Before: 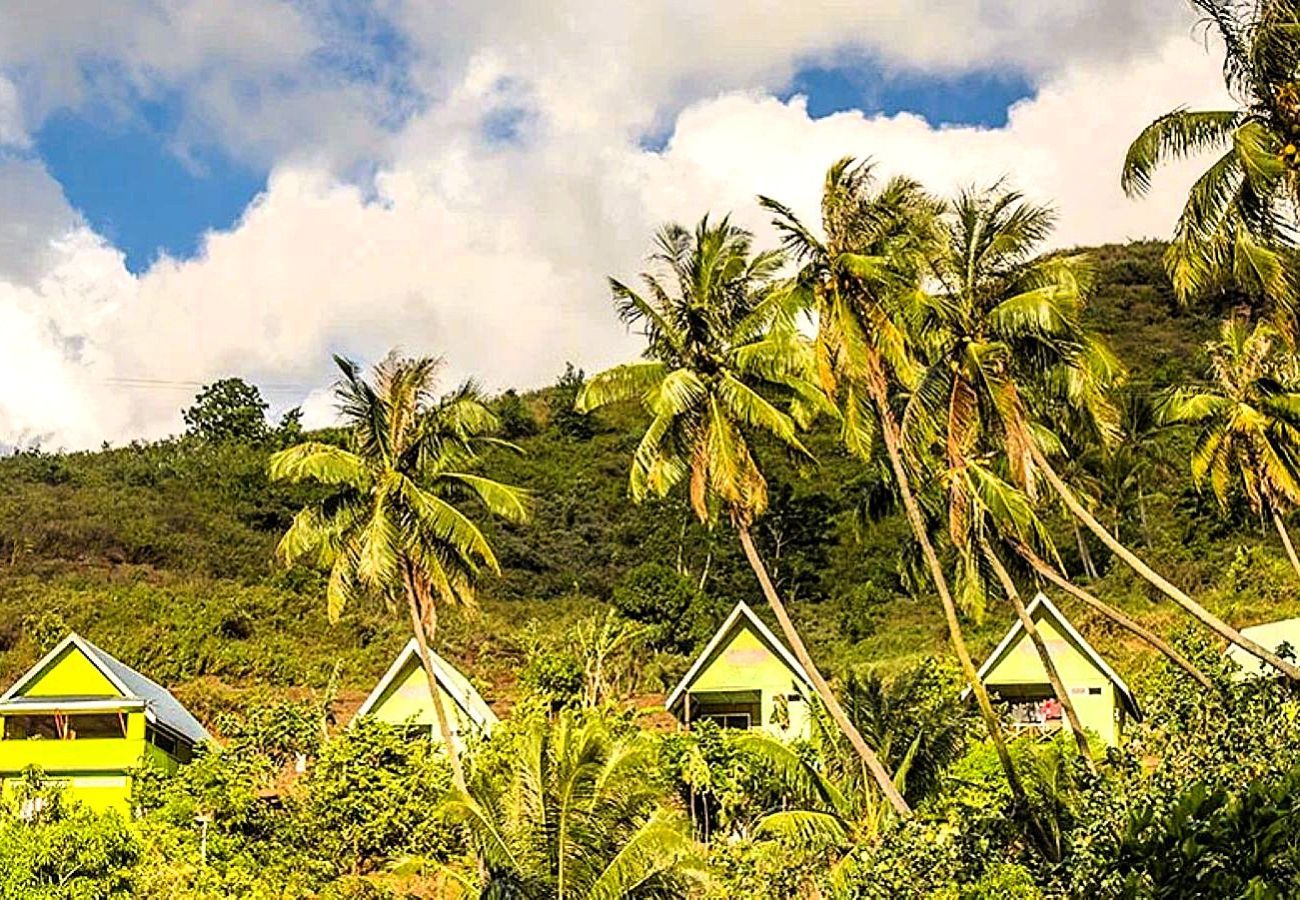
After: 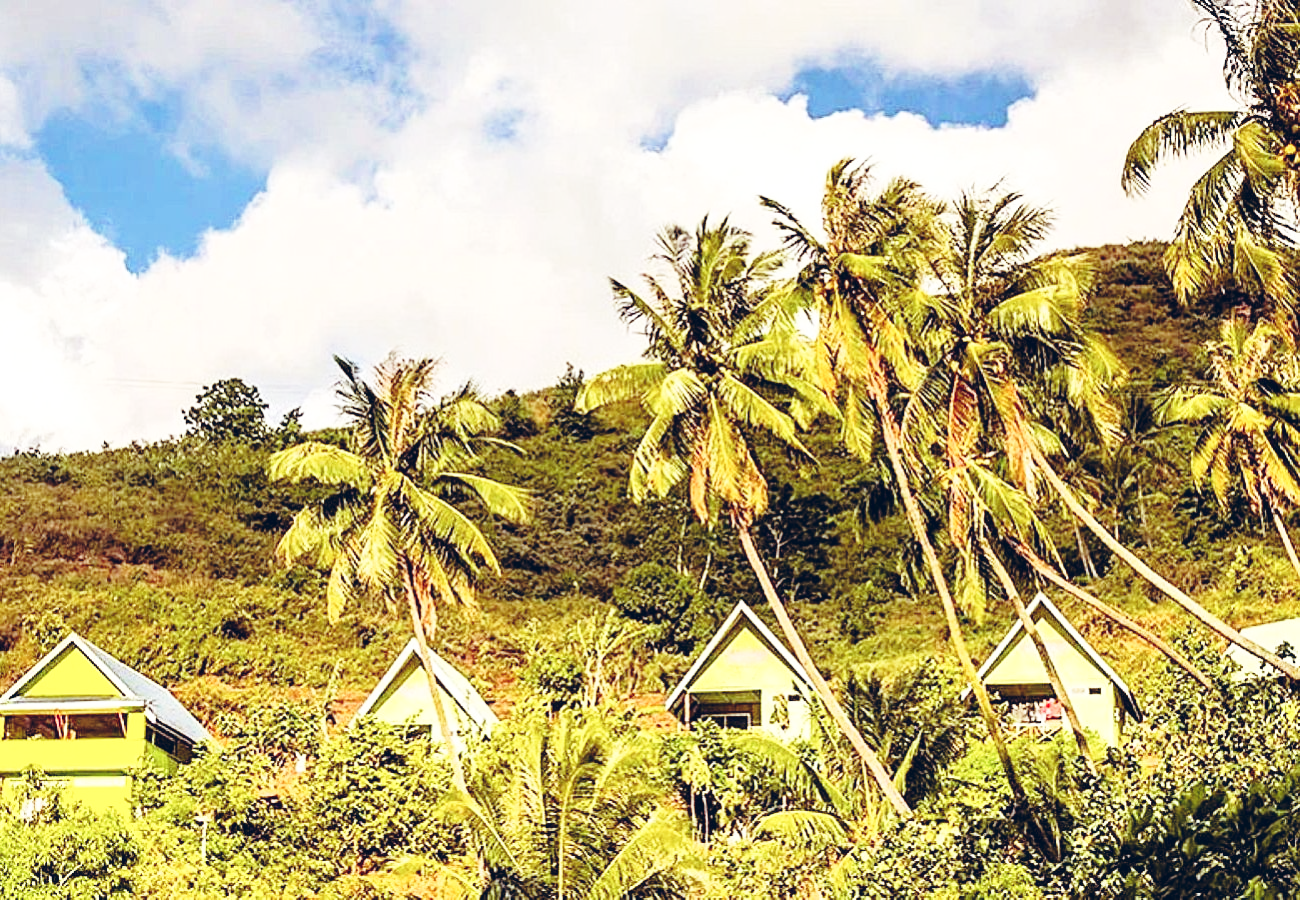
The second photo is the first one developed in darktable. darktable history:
base curve: curves: ch0 [(0, 0) (0.028, 0.03) (0.121, 0.232) (0.46, 0.748) (0.859, 0.968) (1, 1)], preserve colors none
color balance rgb: shadows lift › chroma 9.92%, shadows lift › hue 45.12°, power › luminance 3.26%, power › hue 231.93°, global offset › luminance 0.4%, global offset › chroma 0.21%, global offset › hue 255.02°
